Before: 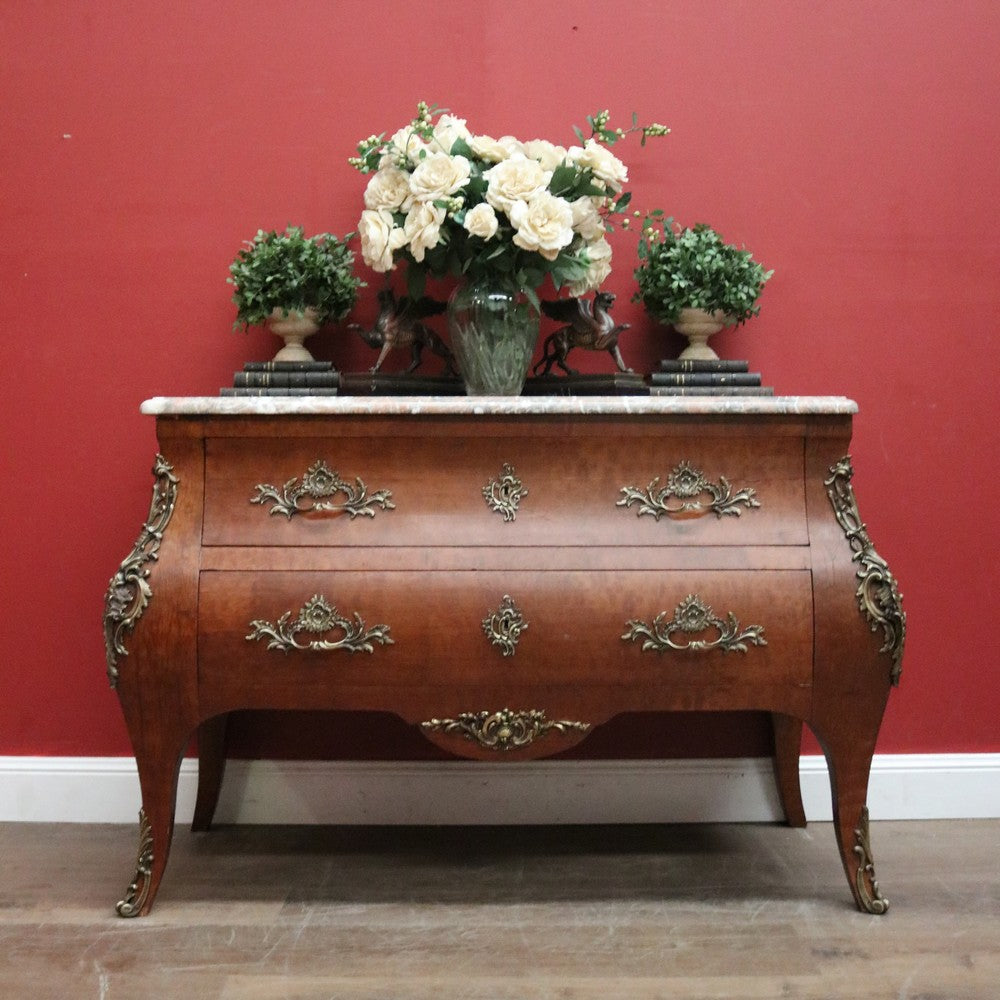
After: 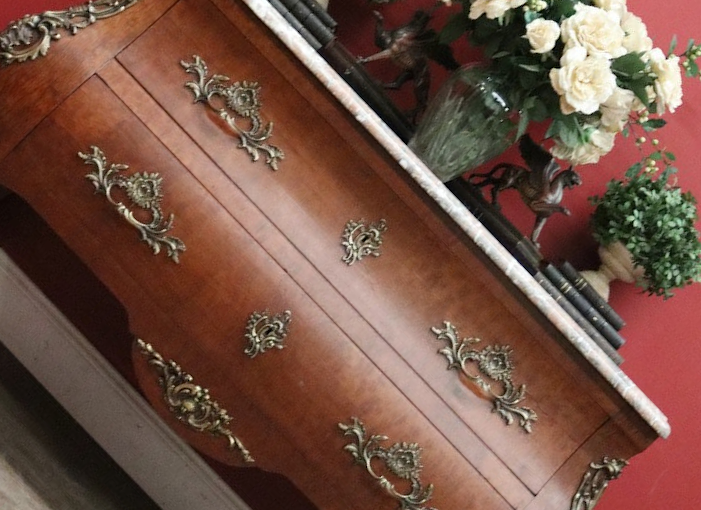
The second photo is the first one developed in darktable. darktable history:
crop and rotate: angle -46.24°, top 16.012%, right 0.79%, bottom 11.754%
